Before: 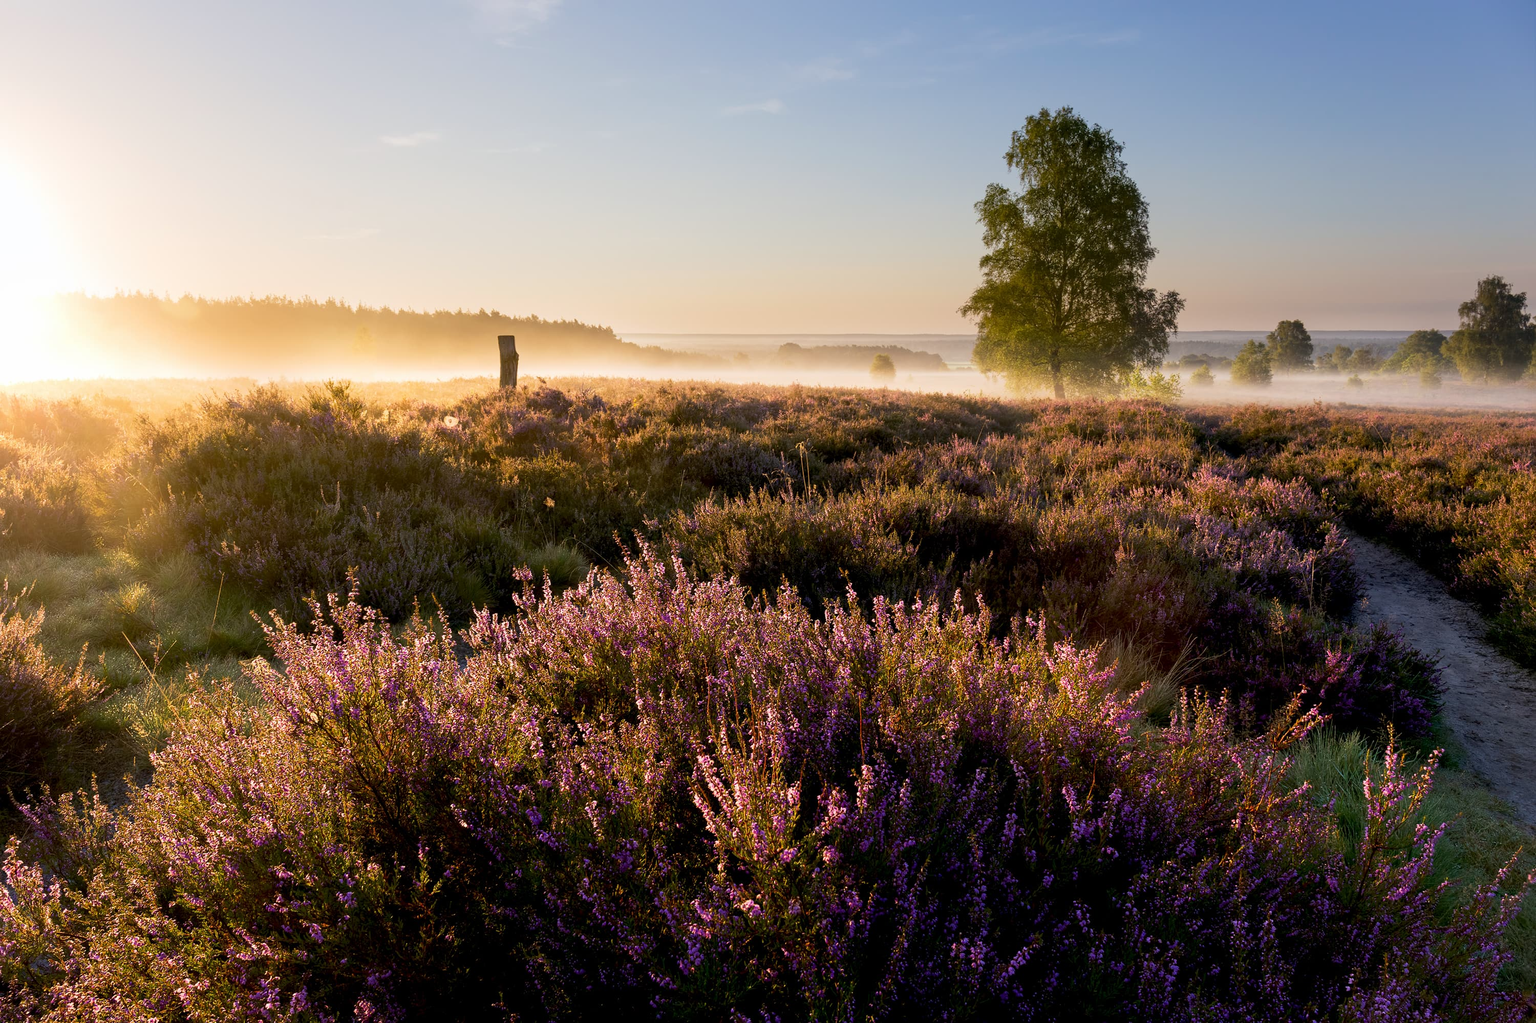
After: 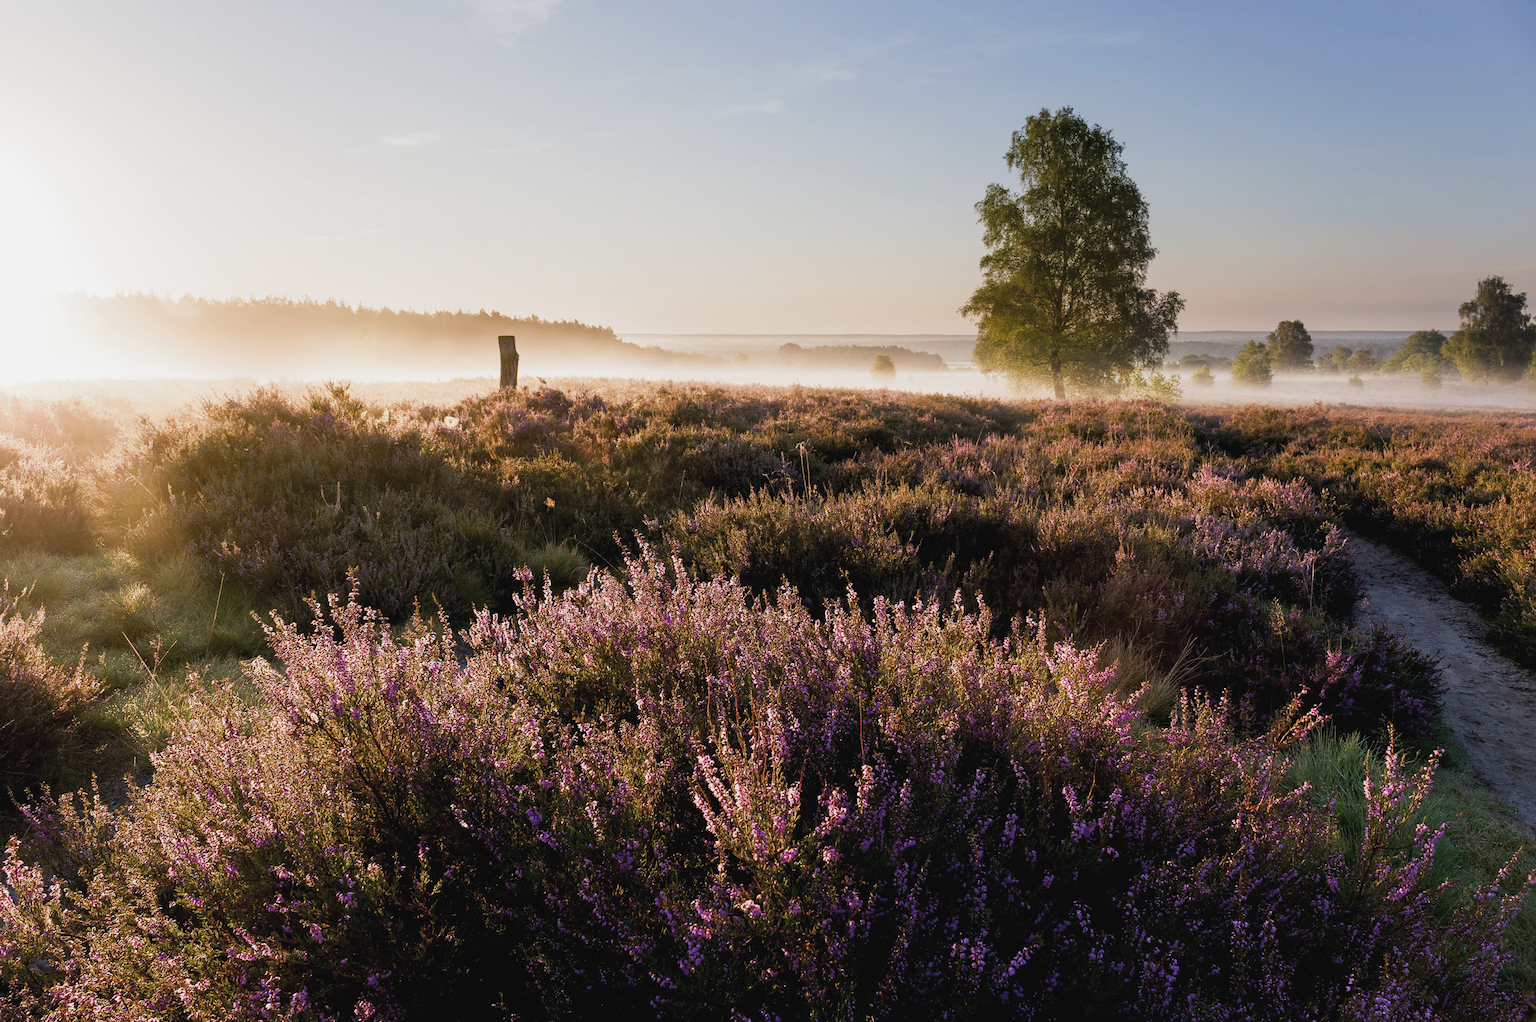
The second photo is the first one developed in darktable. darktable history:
filmic rgb: black relative exposure -9.46 EV, white relative exposure 3.04 EV, hardness 6.15, color science v4 (2020)
exposure: black level correction -0.007, exposure 0.068 EV, compensate highlight preservation false
